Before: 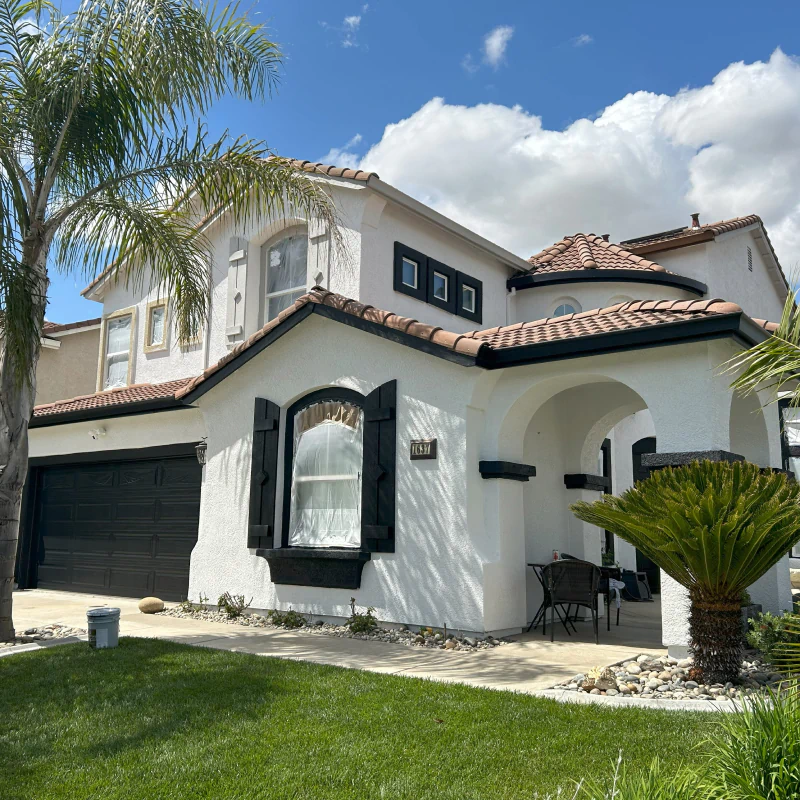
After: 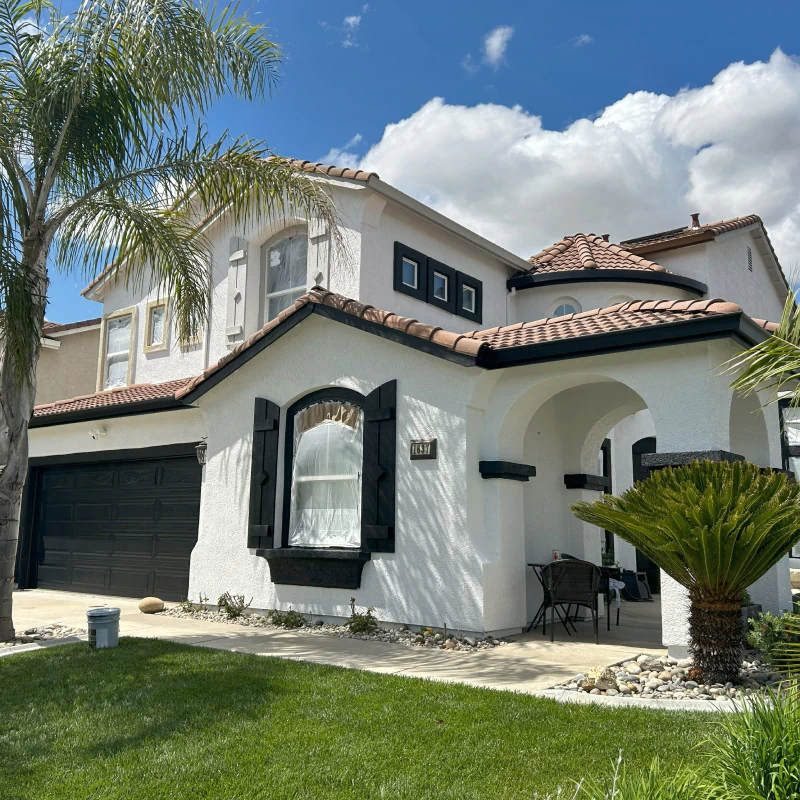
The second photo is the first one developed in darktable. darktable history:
shadows and highlights: shadows 59.25, soften with gaussian
color zones: curves: ch0 [(0, 0.5) (0.143, 0.5) (0.286, 0.5) (0.429, 0.495) (0.571, 0.437) (0.714, 0.44) (0.857, 0.496) (1, 0.5)]
